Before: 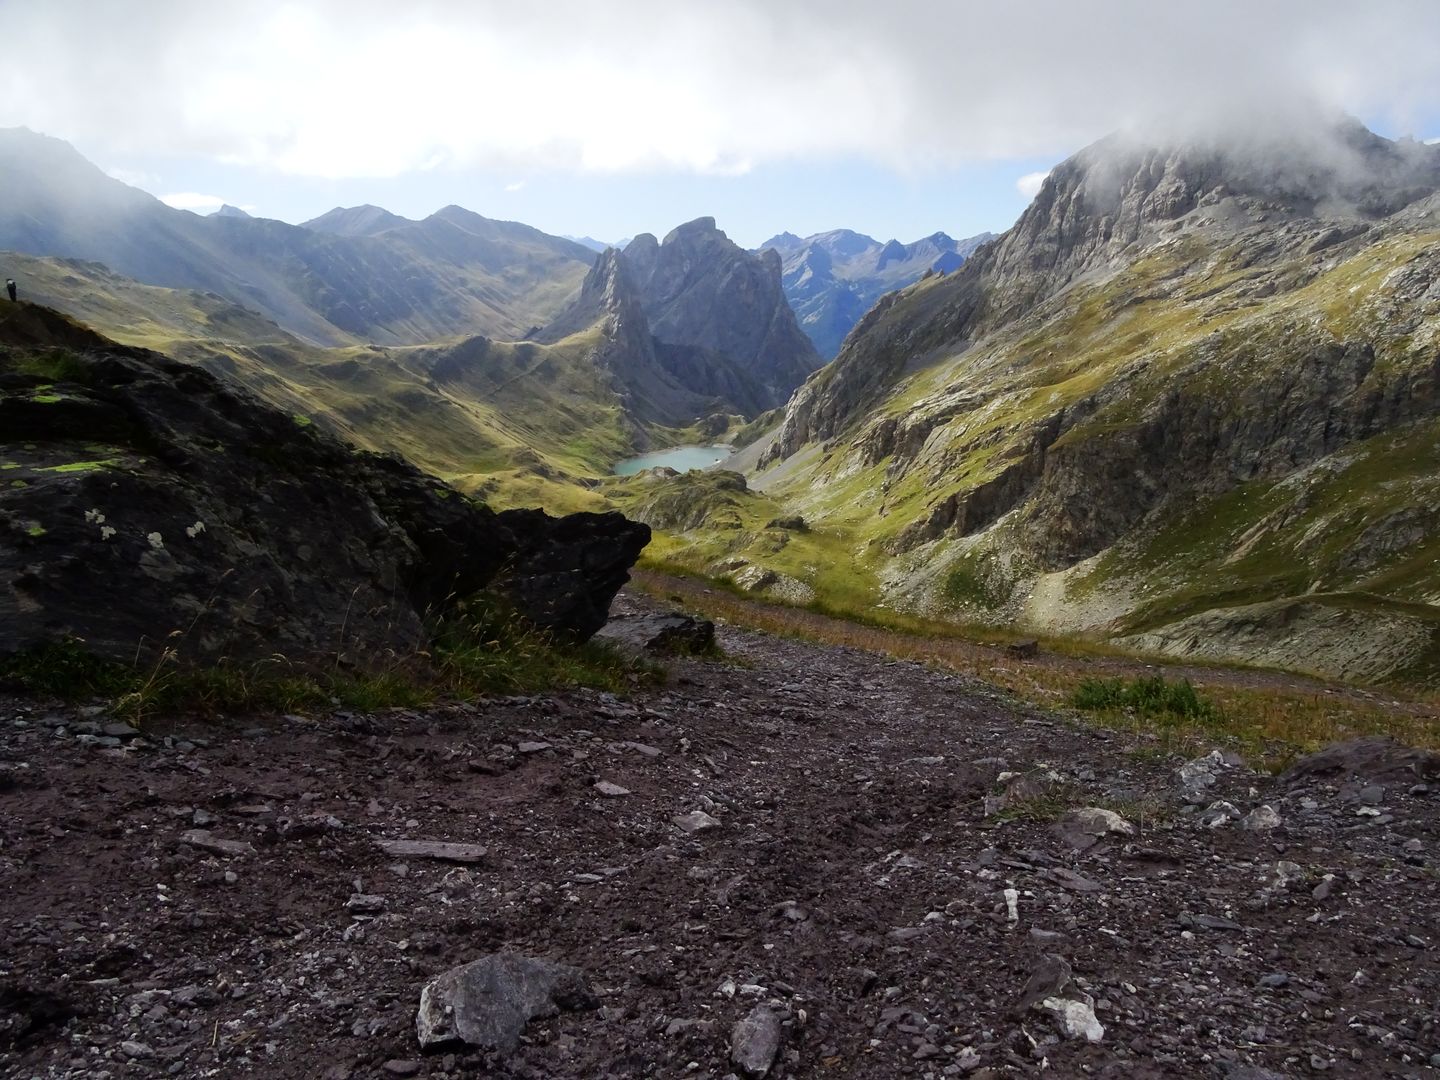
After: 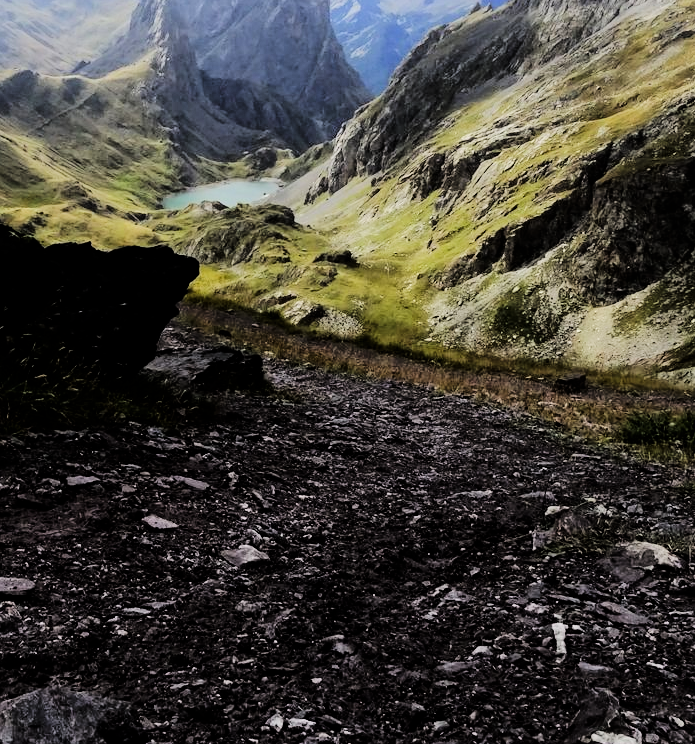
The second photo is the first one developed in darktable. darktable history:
tone curve: curves: ch0 [(0, 0) (0.003, 0) (0.011, 0.001) (0.025, 0.003) (0.044, 0.005) (0.069, 0.013) (0.1, 0.024) (0.136, 0.04) (0.177, 0.087) (0.224, 0.148) (0.277, 0.238) (0.335, 0.335) (0.399, 0.43) (0.468, 0.524) (0.543, 0.621) (0.623, 0.712) (0.709, 0.788) (0.801, 0.867) (0.898, 0.947) (1, 1)], color space Lab, linked channels, preserve colors none
tone equalizer: -8 EV -0.397 EV, -7 EV -0.413 EV, -6 EV -0.338 EV, -5 EV -0.239 EV, -3 EV 0.254 EV, -2 EV 0.305 EV, -1 EV 0.375 EV, +0 EV 0.387 EV, edges refinement/feathering 500, mask exposure compensation -1.57 EV, preserve details no
filmic rgb: black relative exposure -7.65 EV, white relative exposure 4.56 EV, threshold 2.96 EV, hardness 3.61, enable highlight reconstruction true
crop: left 31.392%, top 24.709%, right 20.344%, bottom 6.357%
